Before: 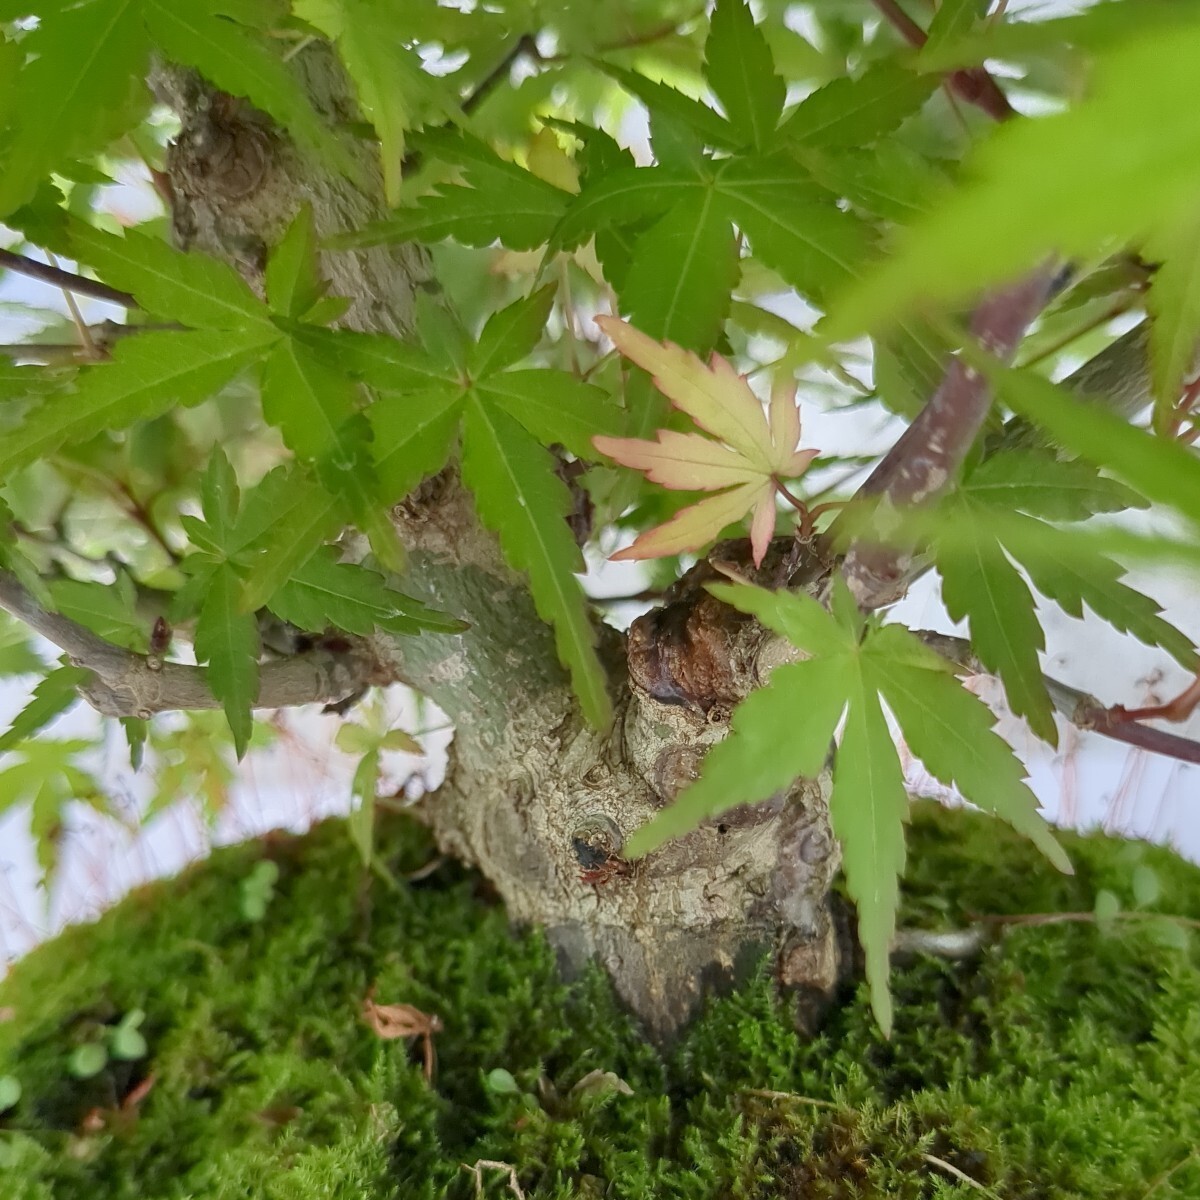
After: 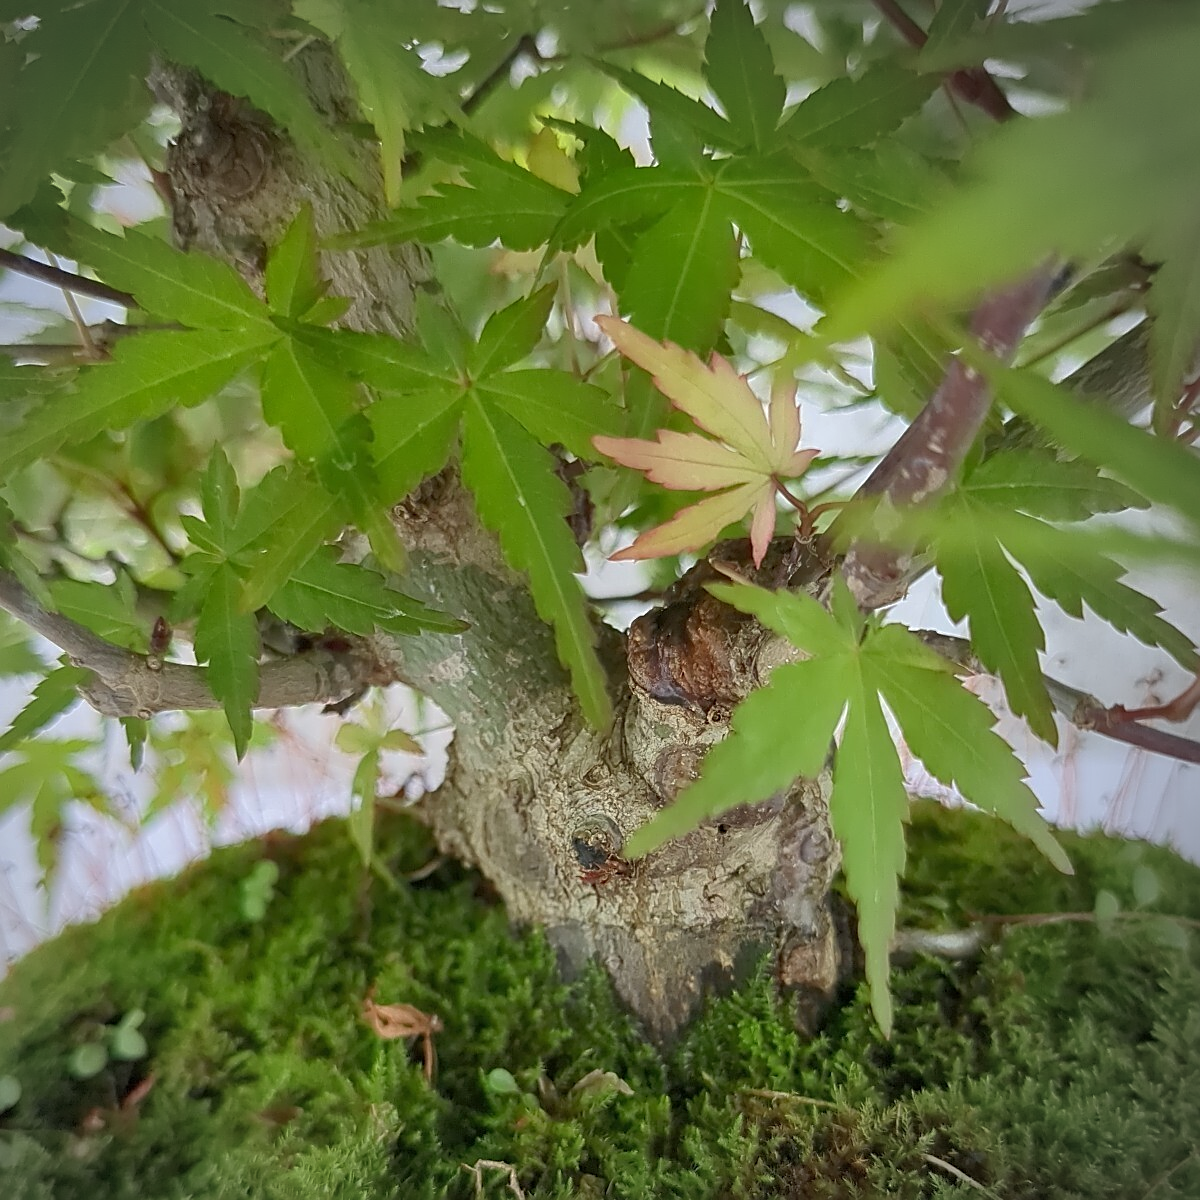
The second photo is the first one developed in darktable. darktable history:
sharpen: on, module defaults
vignetting: center (-0.081, 0.068)
shadows and highlights: on, module defaults
